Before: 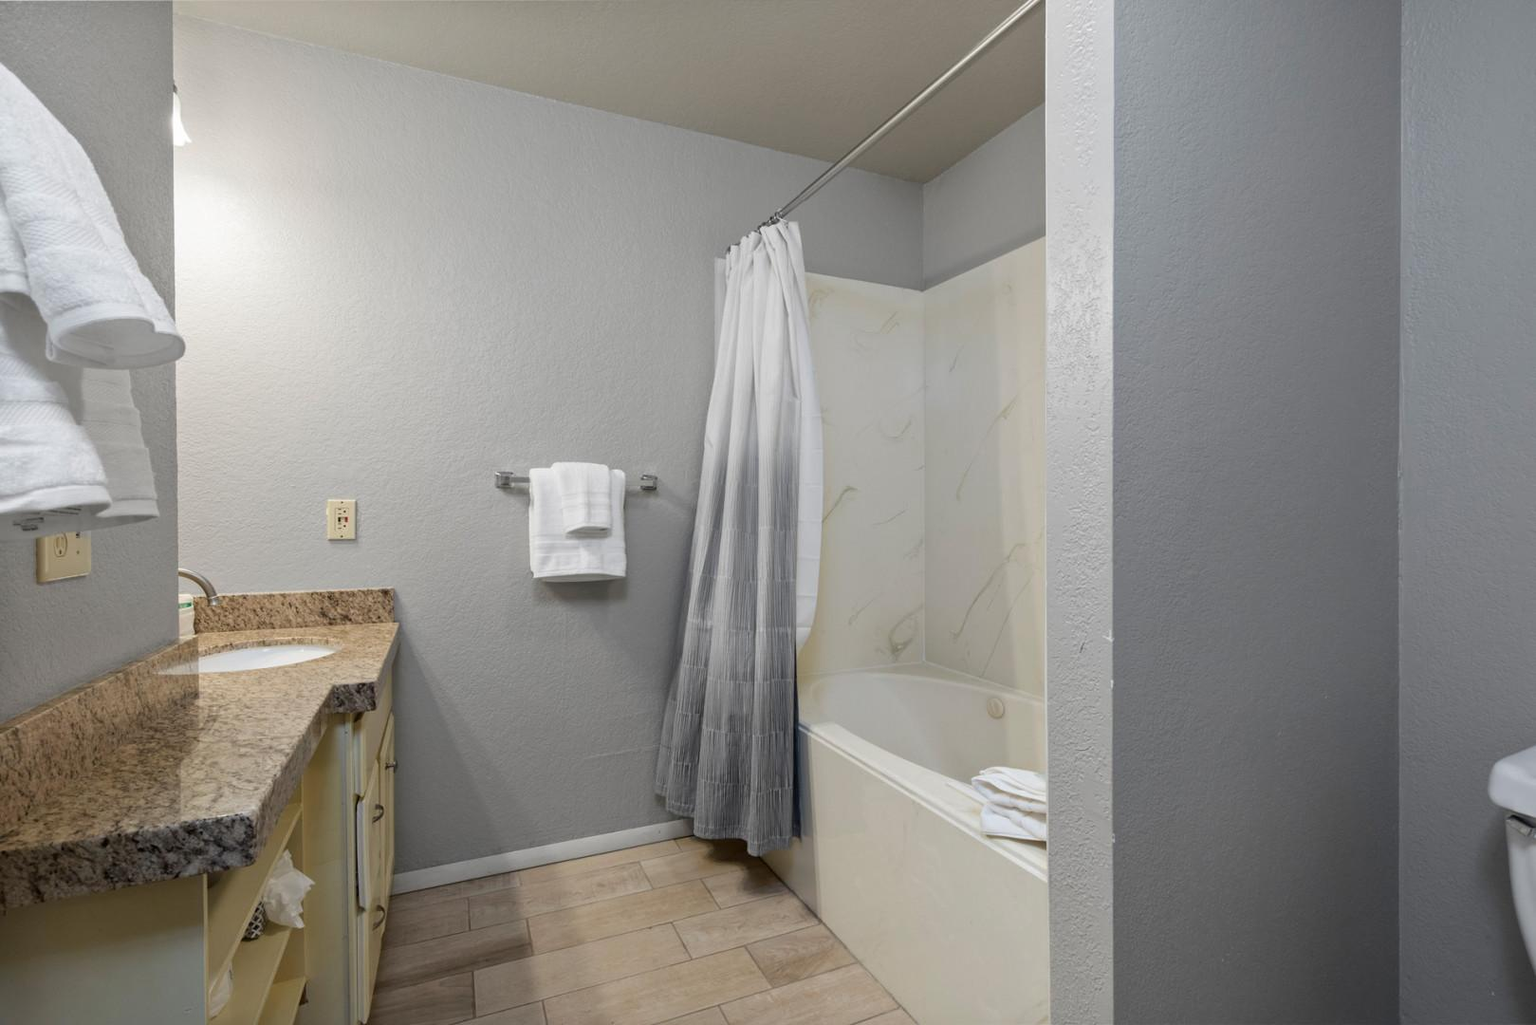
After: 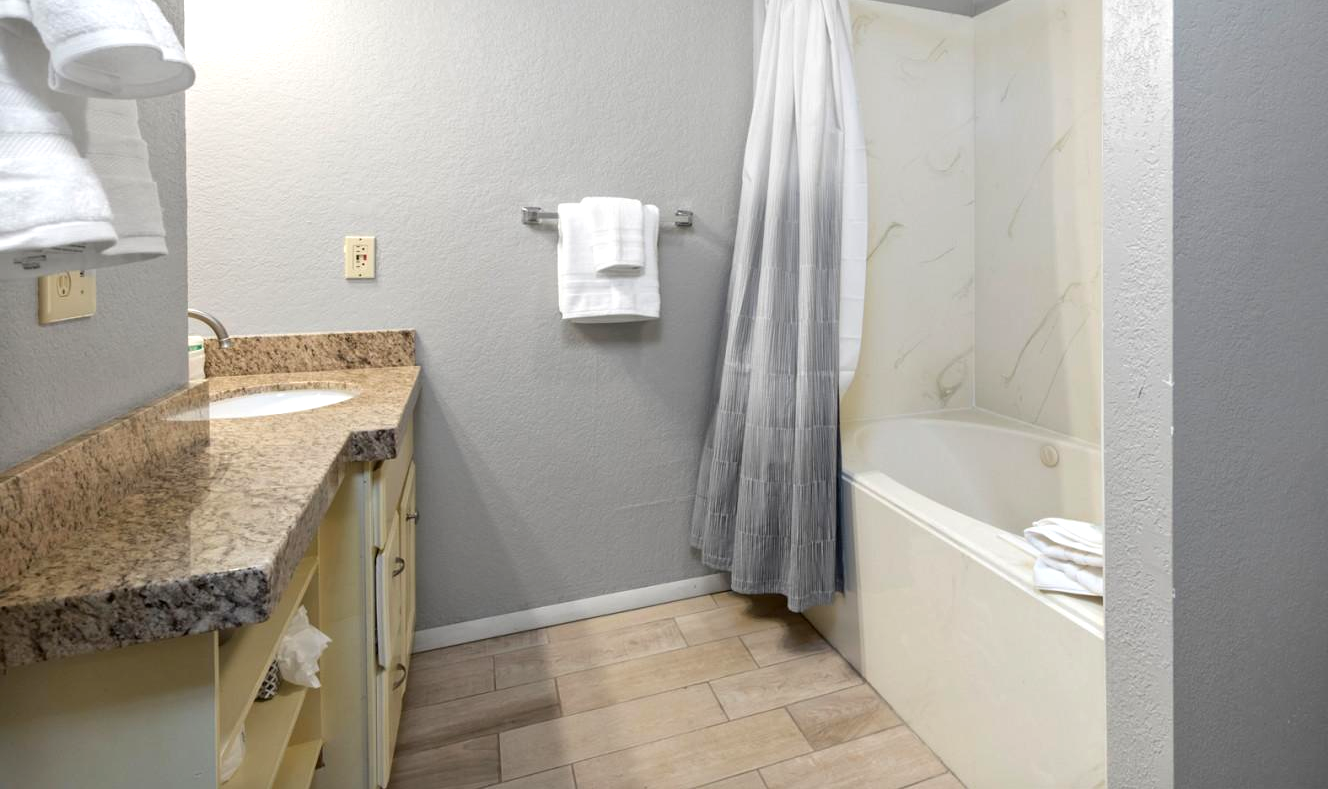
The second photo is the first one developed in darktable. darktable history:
crop: top 26.865%, right 17.954%
exposure: black level correction 0.001, exposure 0.5 EV, compensate highlight preservation false
